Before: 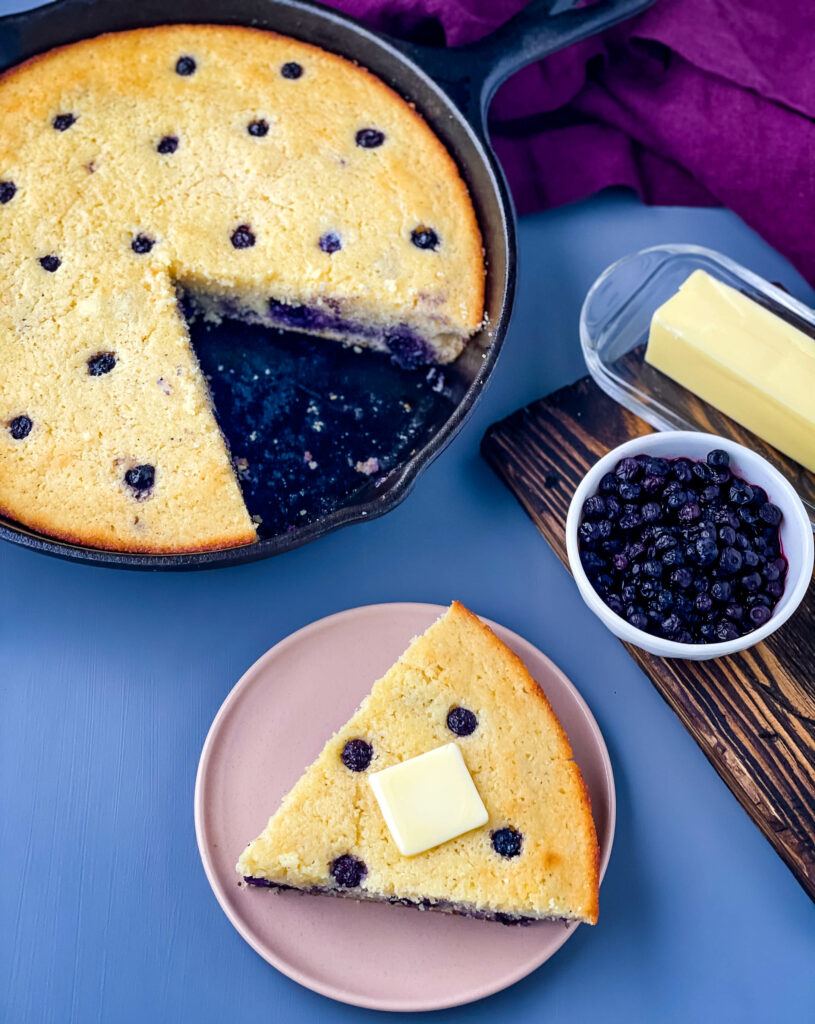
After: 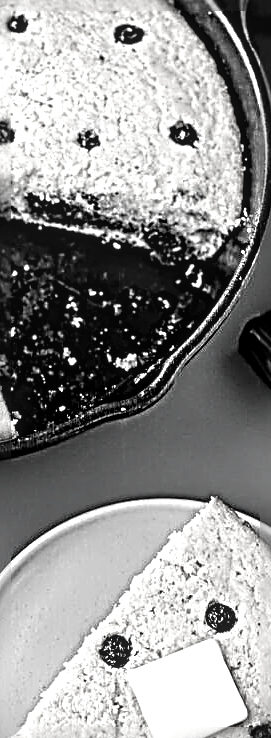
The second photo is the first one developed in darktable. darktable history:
exposure: exposure 0.014 EV, compensate exposure bias true, compensate highlight preservation false
contrast equalizer: y [[0.502, 0.505, 0.512, 0.529, 0.564, 0.588], [0.5 ×6], [0.502, 0.505, 0.512, 0.529, 0.564, 0.588], [0, 0.001, 0.001, 0.004, 0.008, 0.011], [0, 0.001, 0.001, 0.004, 0.008, 0.011]]
tone equalizer: -8 EV -0.442 EV, -7 EV -0.421 EV, -6 EV -0.363 EV, -5 EV -0.207 EV, -3 EV 0.195 EV, -2 EV 0.311 EV, -1 EV 0.394 EV, +0 EV 0.393 EV, edges refinement/feathering 500, mask exposure compensation -1.57 EV, preserve details no
contrast brightness saturation: saturation -0.985
vignetting: fall-off radius 60.84%, brightness -0.562, saturation 0, center (-0.122, -0.008), dithering 16-bit output, unbound false
sharpen: radius 4.043, amount 1.986
crop and rotate: left 29.587%, top 10.242%, right 37.097%, bottom 17.591%
local contrast: on, module defaults
